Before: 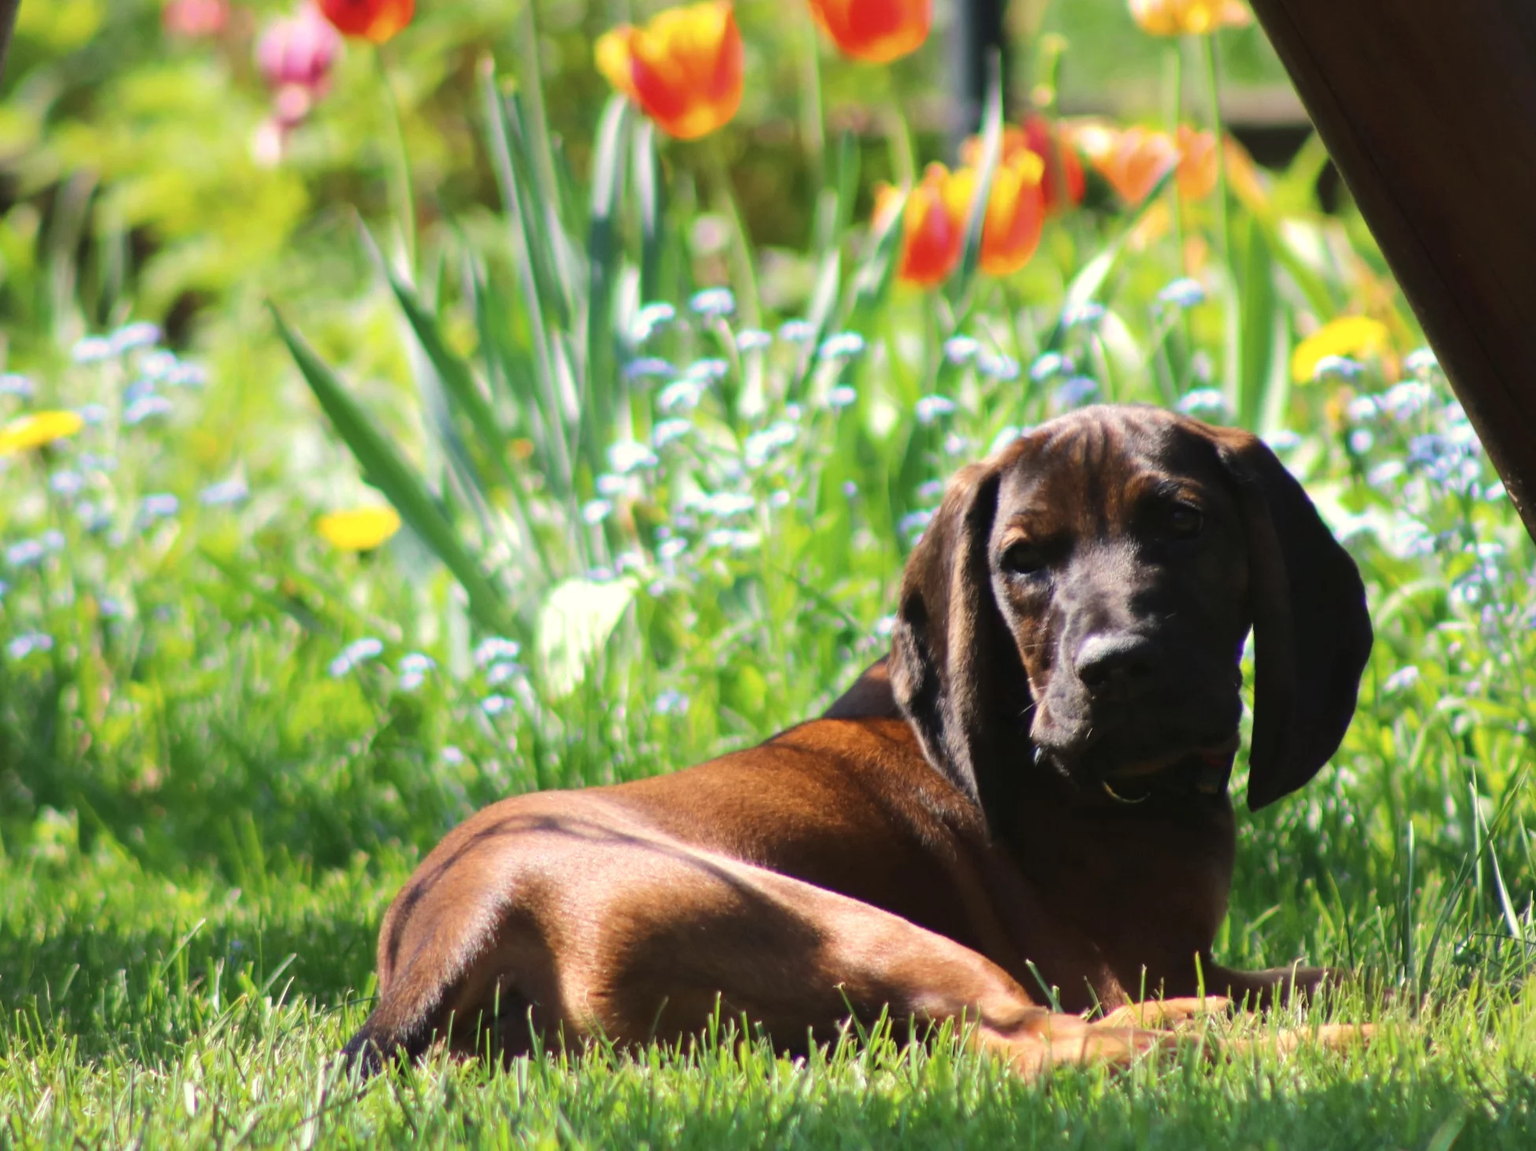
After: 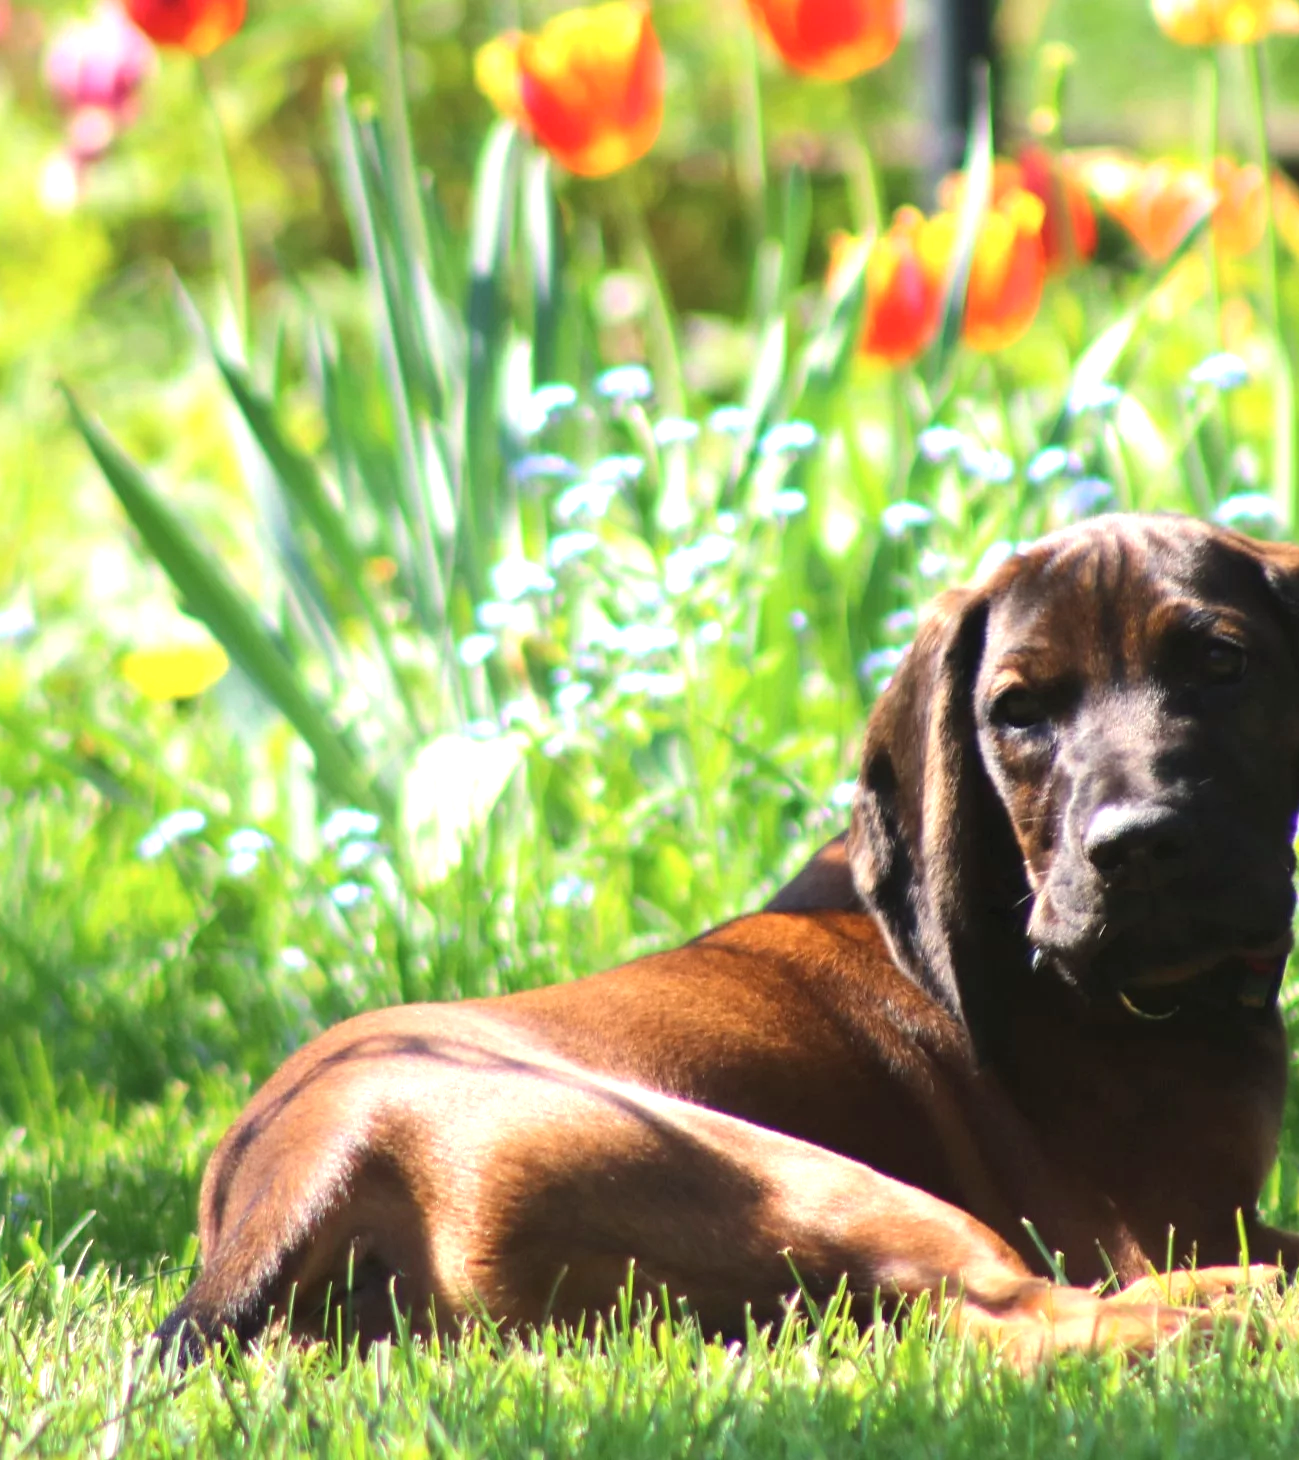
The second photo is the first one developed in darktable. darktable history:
exposure: exposure 0.602 EV, compensate exposure bias true, compensate highlight preservation false
crop and rotate: left 14.369%, right 18.967%
